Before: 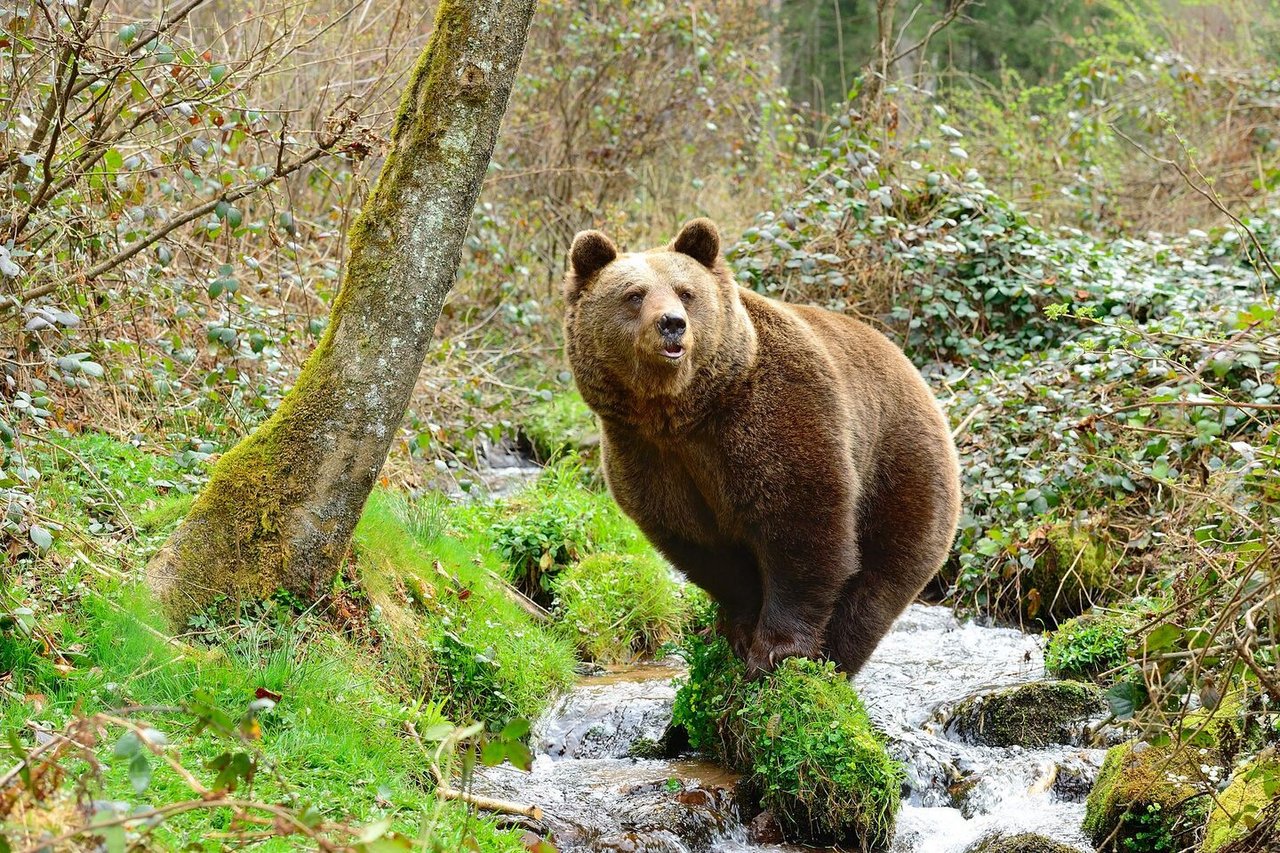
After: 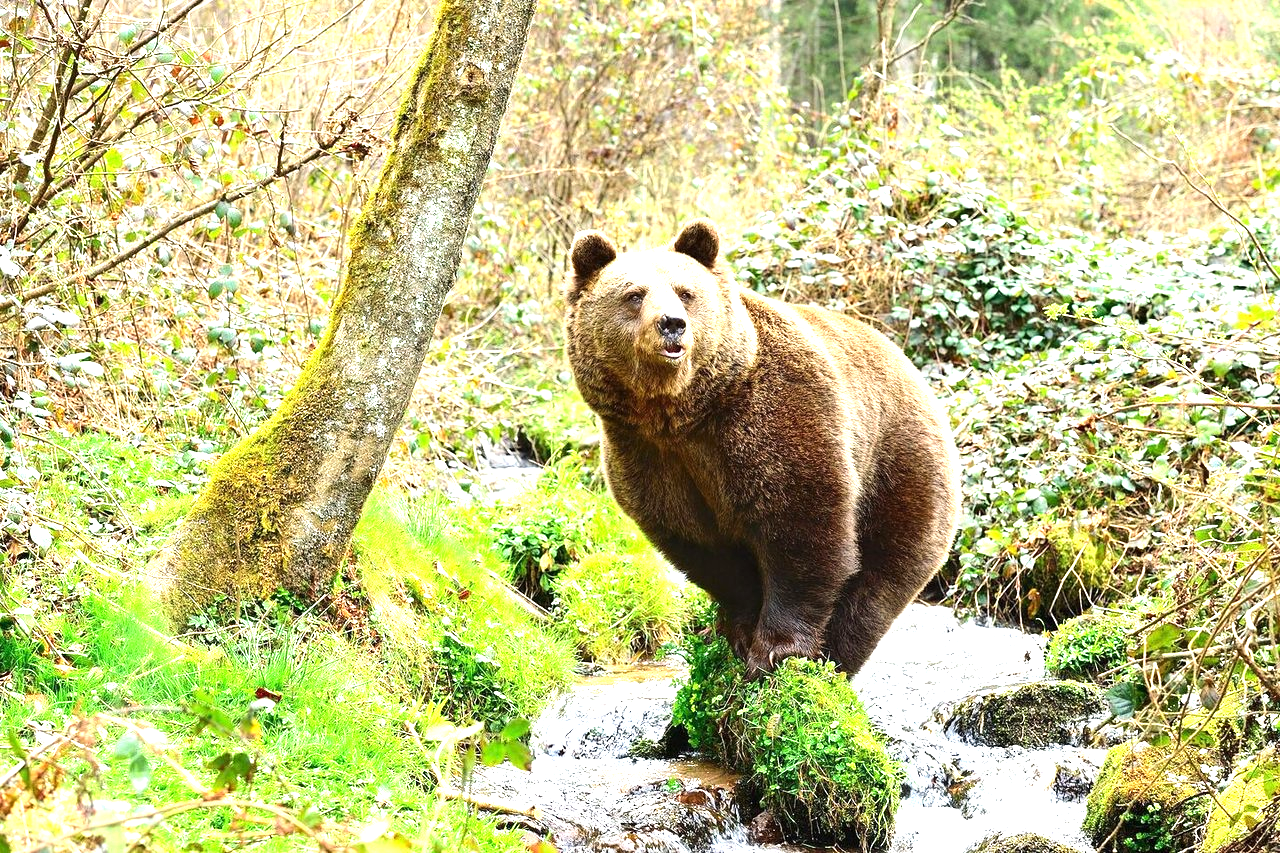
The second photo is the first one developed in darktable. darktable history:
tone equalizer: -8 EV -0.417 EV, -7 EV -0.389 EV, -6 EV -0.333 EV, -5 EV -0.222 EV, -3 EV 0.222 EV, -2 EV 0.333 EV, -1 EV 0.389 EV, +0 EV 0.417 EV, edges refinement/feathering 500, mask exposure compensation -1.57 EV, preserve details no
exposure: exposure 1 EV, compensate highlight preservation false
